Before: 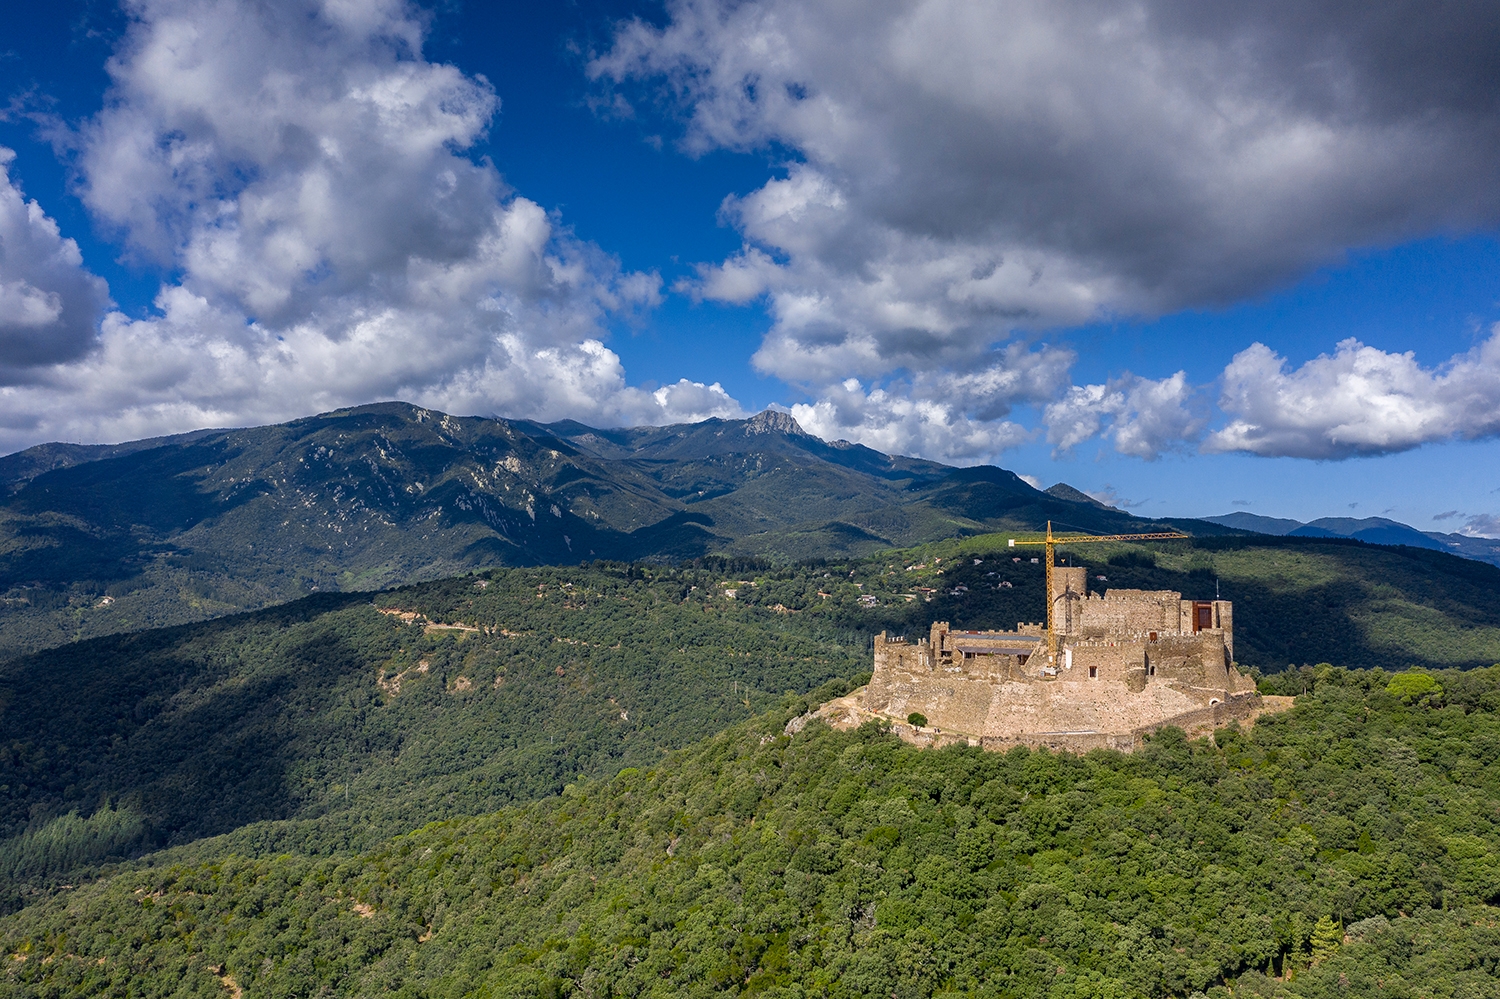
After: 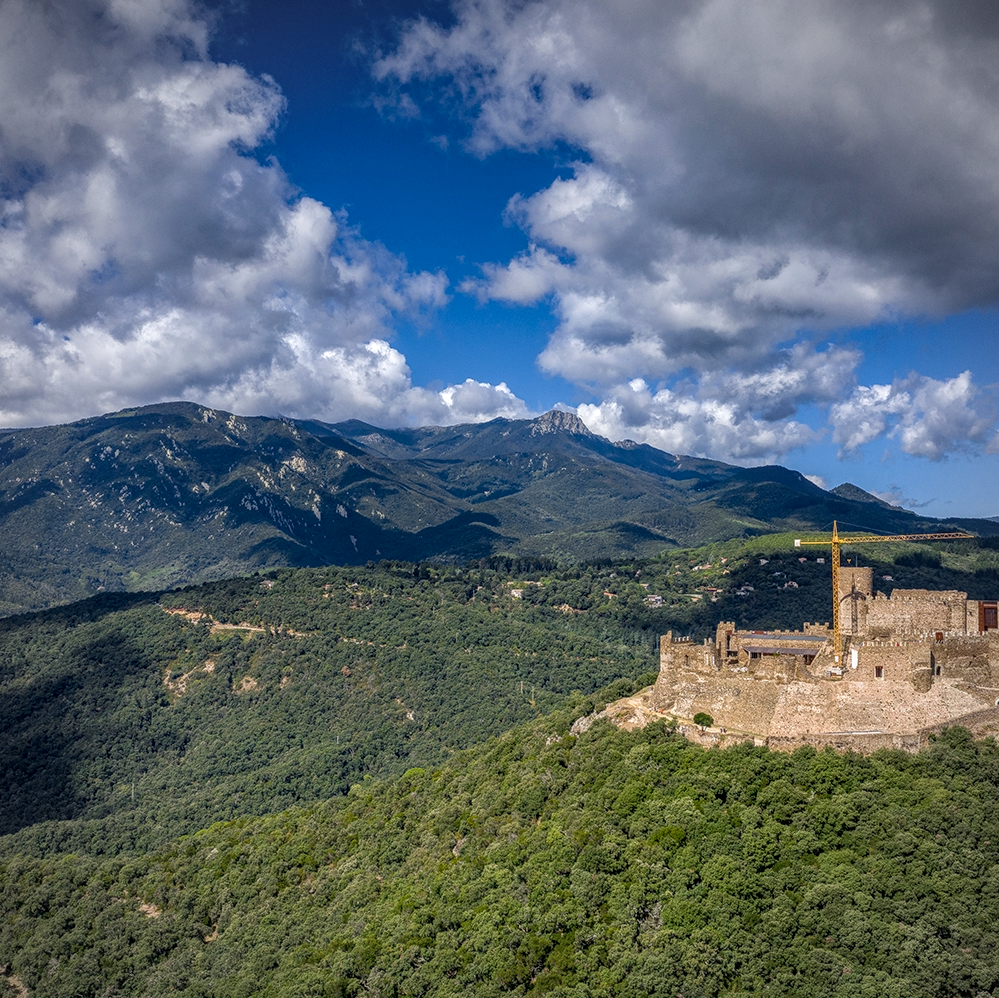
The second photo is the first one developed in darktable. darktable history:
crop and rotate: left 14.292%, right 19.041%
local contrast: highlights 0%, shadows 0%, detail 133%
vignetting: fall-off radius 70%, automatic ratio true
